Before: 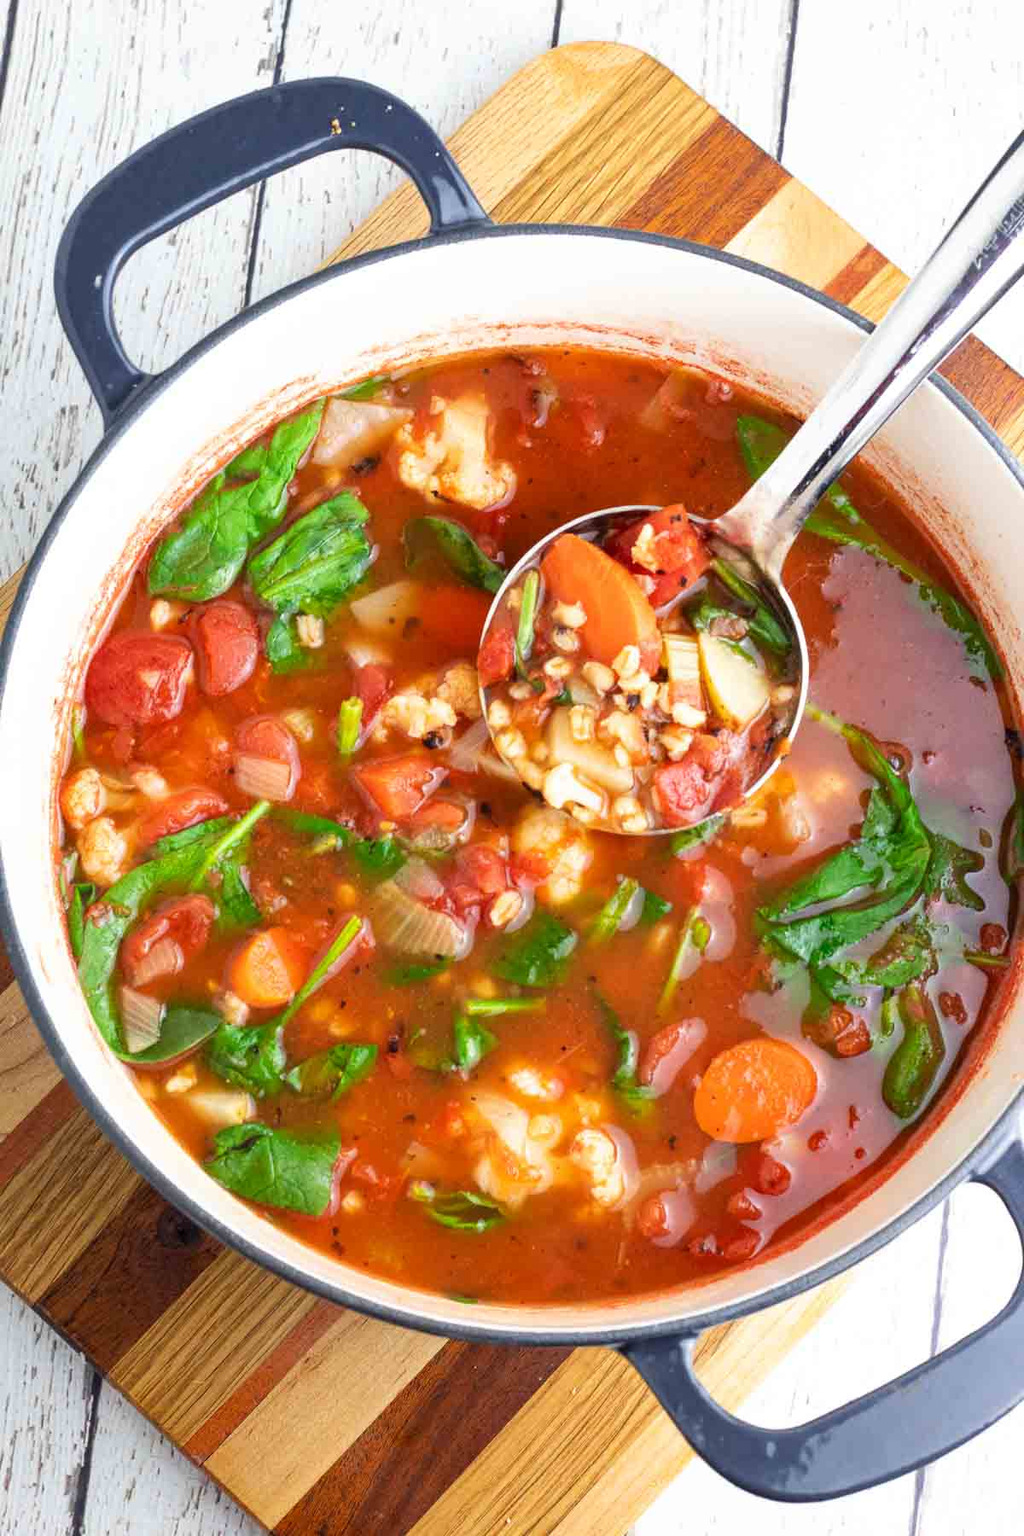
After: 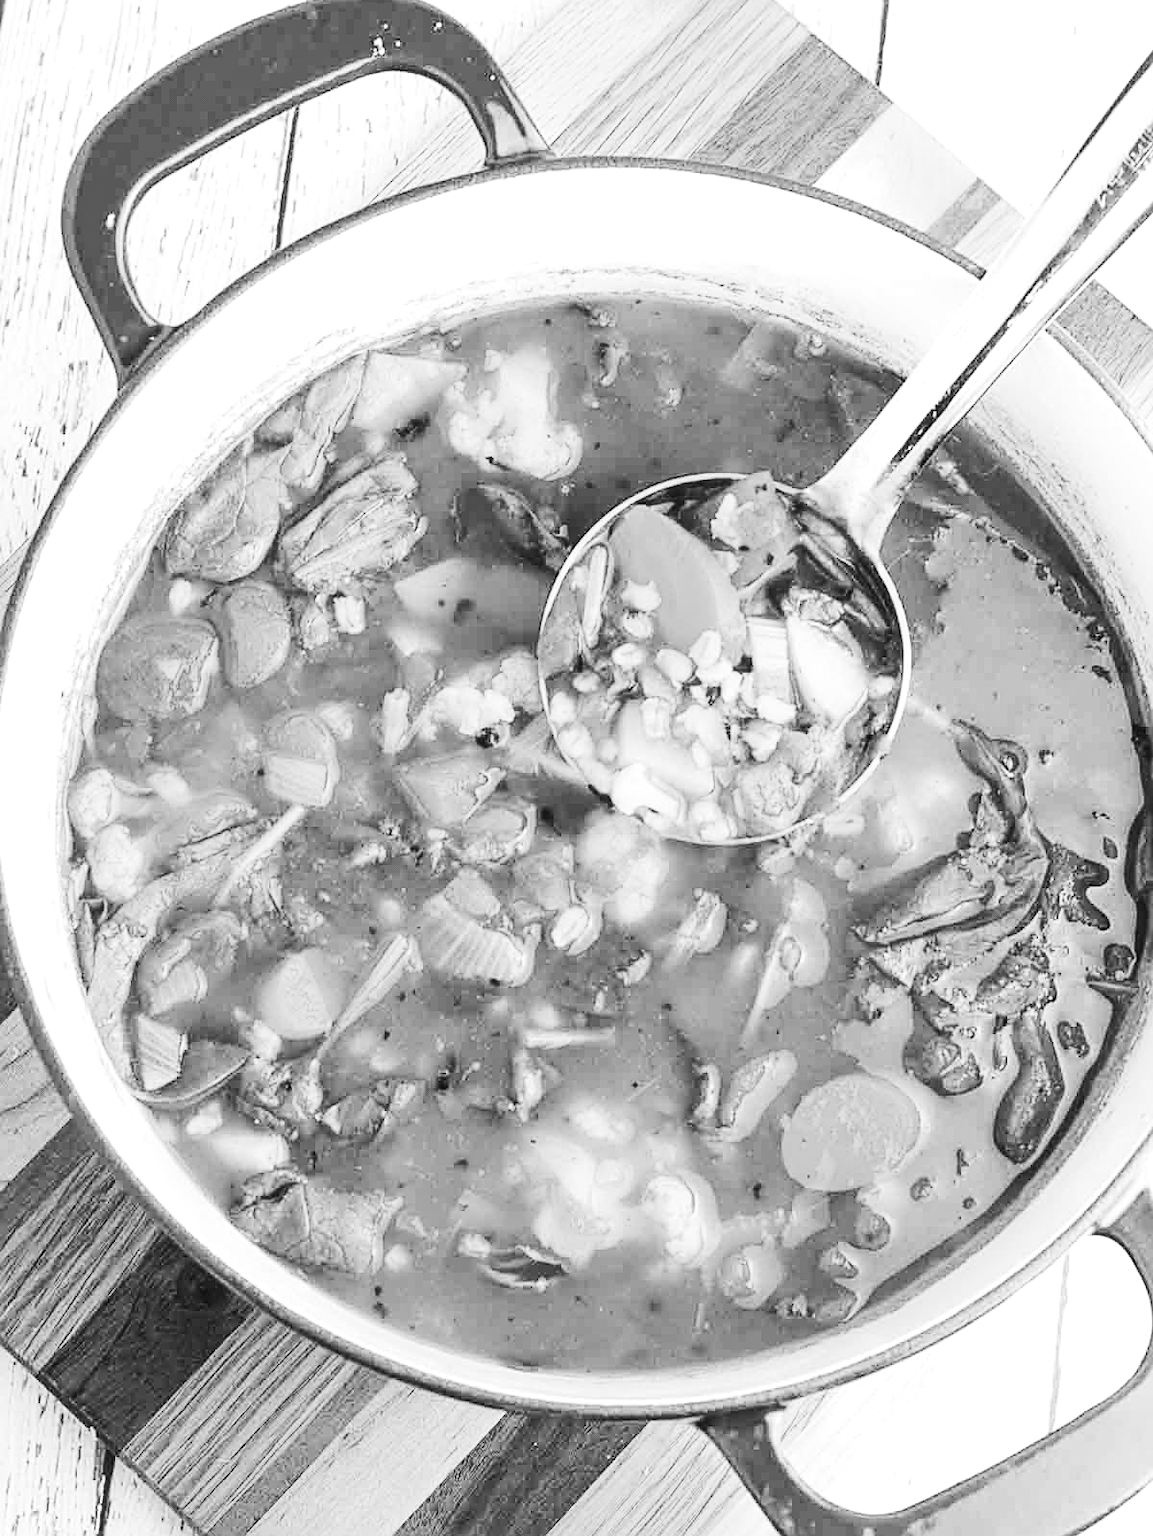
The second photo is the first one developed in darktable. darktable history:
crop and rotate: top 5.609%, bottom 5.609%
tone equalizer: -8 EV -0.417 EV, -7 EV -0.389 EV, -6 EV -0.333 EV, -5 EV -0.222 EV, -3 EV 0.222 EV, -2 EV 0.333 EV, -1 EV 0.389 EV, +0 EV 0.417 EV, edges refinement/feathering 500, mask exposure compensation -1.57 EV, preserve details no
monochrome: on, module defaults
sharpen: on, module defaults
tone curve: curves: ch0 [(0, 0) (0.126, 0.086) (0.338, 0.327) (0.494, 0.55) (0.703, 0.762) (1, 1)]; ch1 [(0, 0) (0.346, 0.324) (0.45, 0.431) (0.5, 0.5) (0.522, 0.517) (0.55, 0.578) (1, 1)]; ch2 [(0, 0) (0.44, 0.424) (0.501, 0.499) (0.554, 0.563) (0.622, 0.667) (0.707, 0.746) (1, 1)], color space Lab, independent channels, preserve colors none
local contrast: detail 110%
color correction: highlights a* -0.482, highlights b* 9.48, shadows a* -9.48, shadows b* 0.803
contrast brightness saturation: contrast 0.24, brightness 0.26, saturation 0.39
